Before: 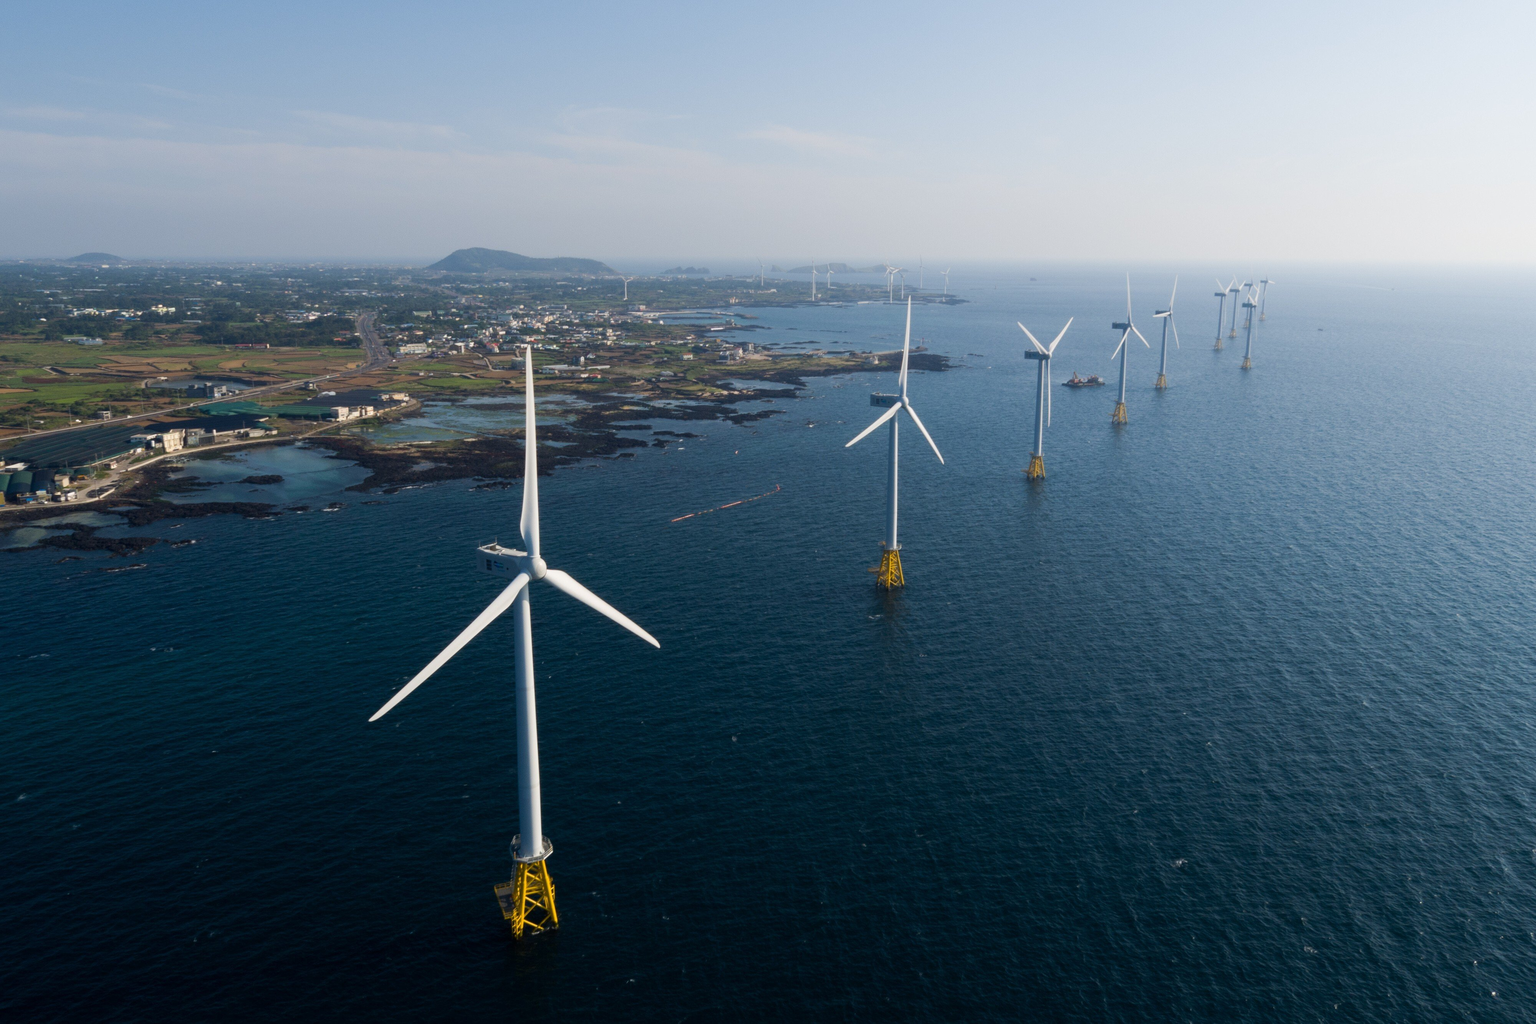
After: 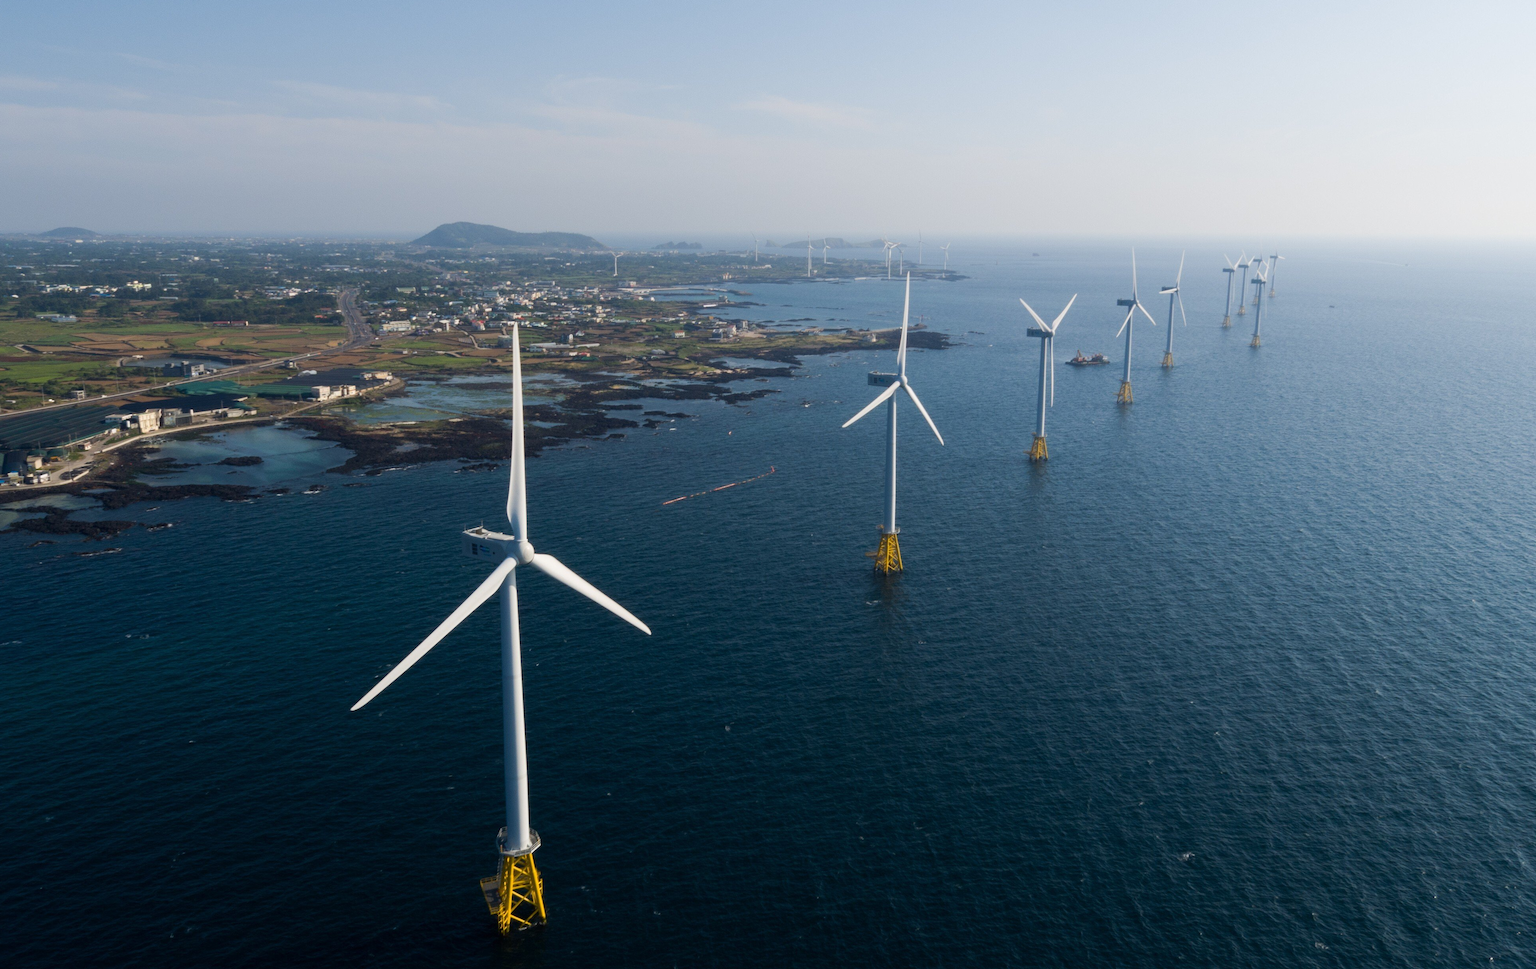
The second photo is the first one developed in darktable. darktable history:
crop: left 1.885%, top 3.194%, right 1.098%, bottom 4.964%
